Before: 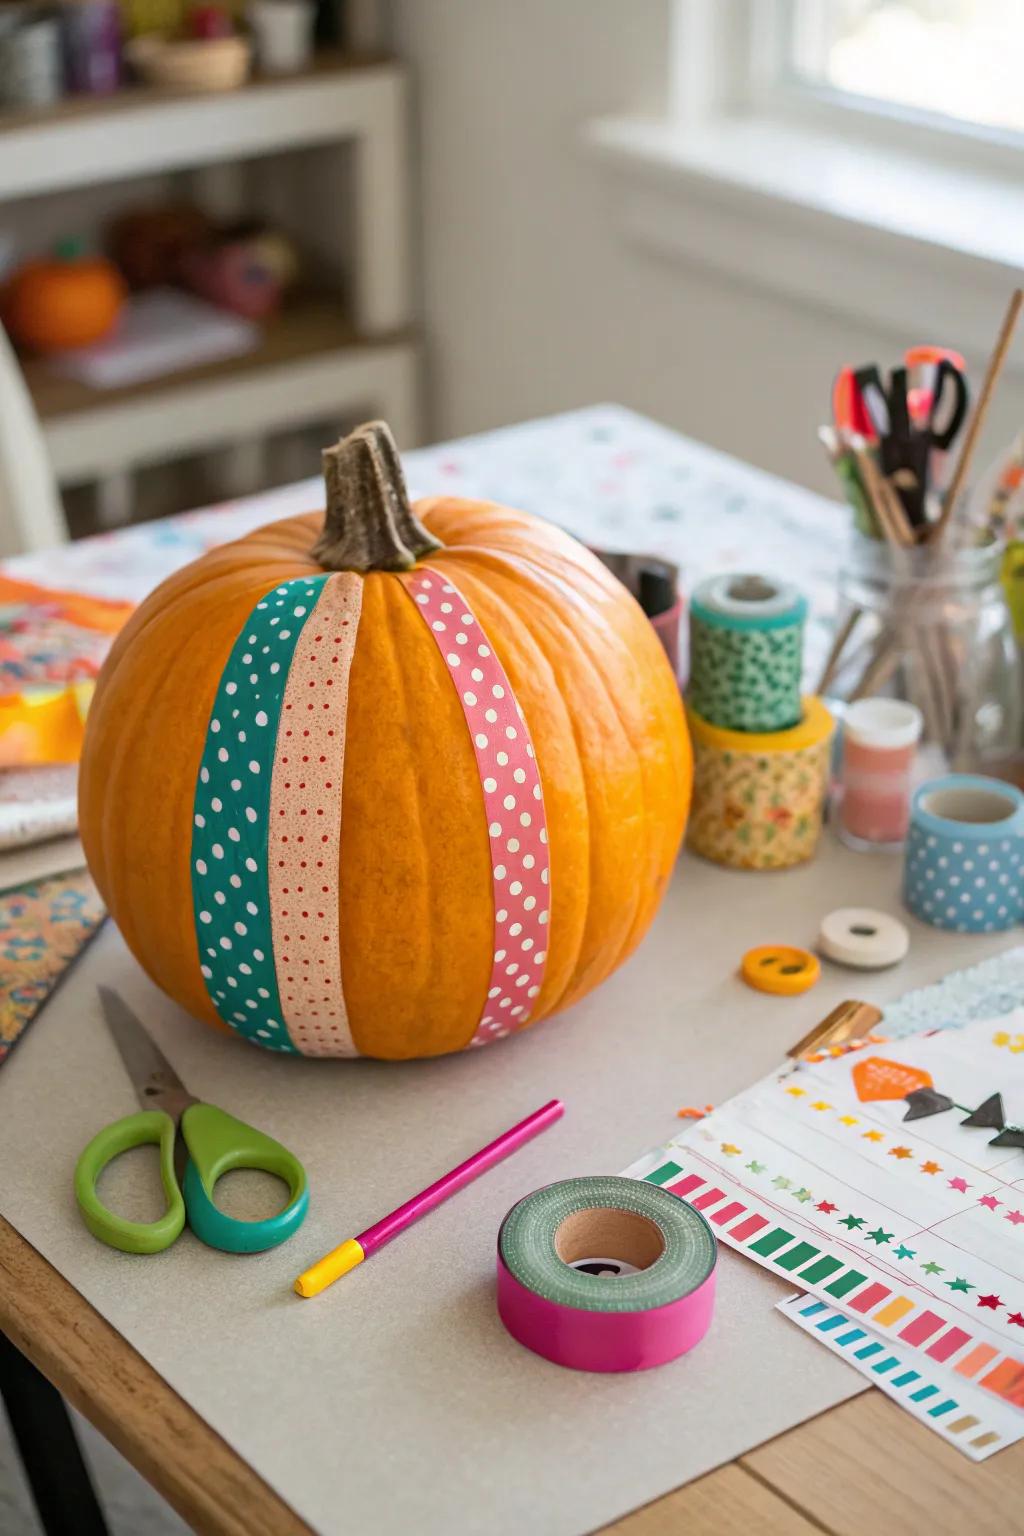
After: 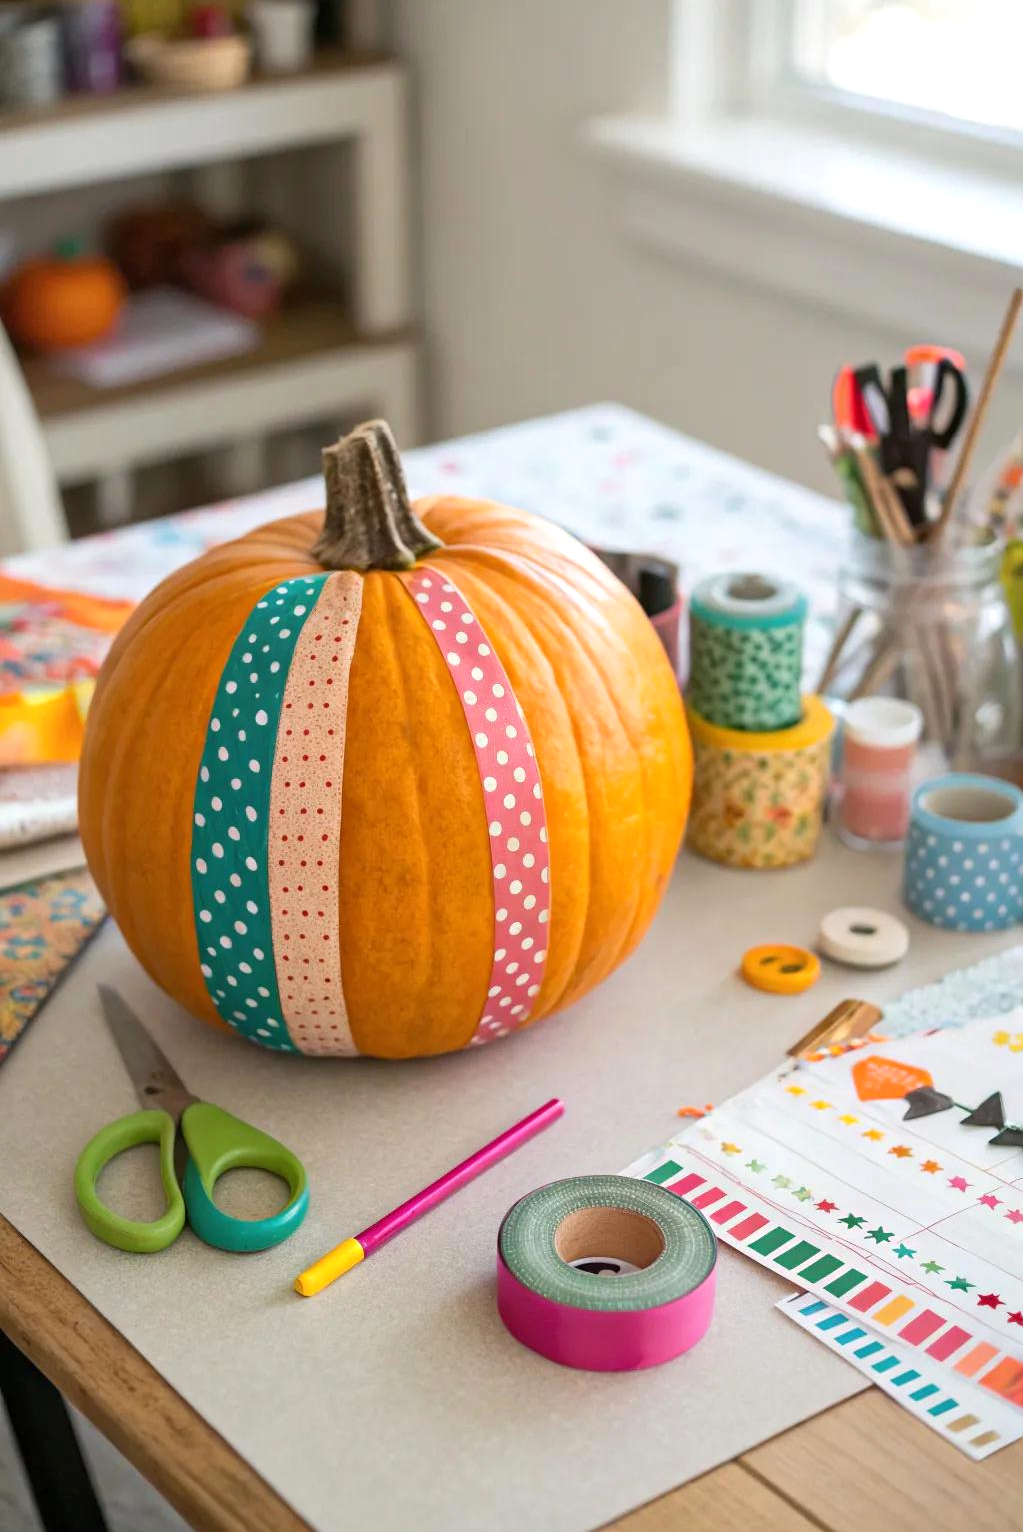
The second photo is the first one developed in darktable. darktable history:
crop: top 0.12%, bottom 0.105%
exposure: exposure 0.203 EV, compensate highlight preservation false
